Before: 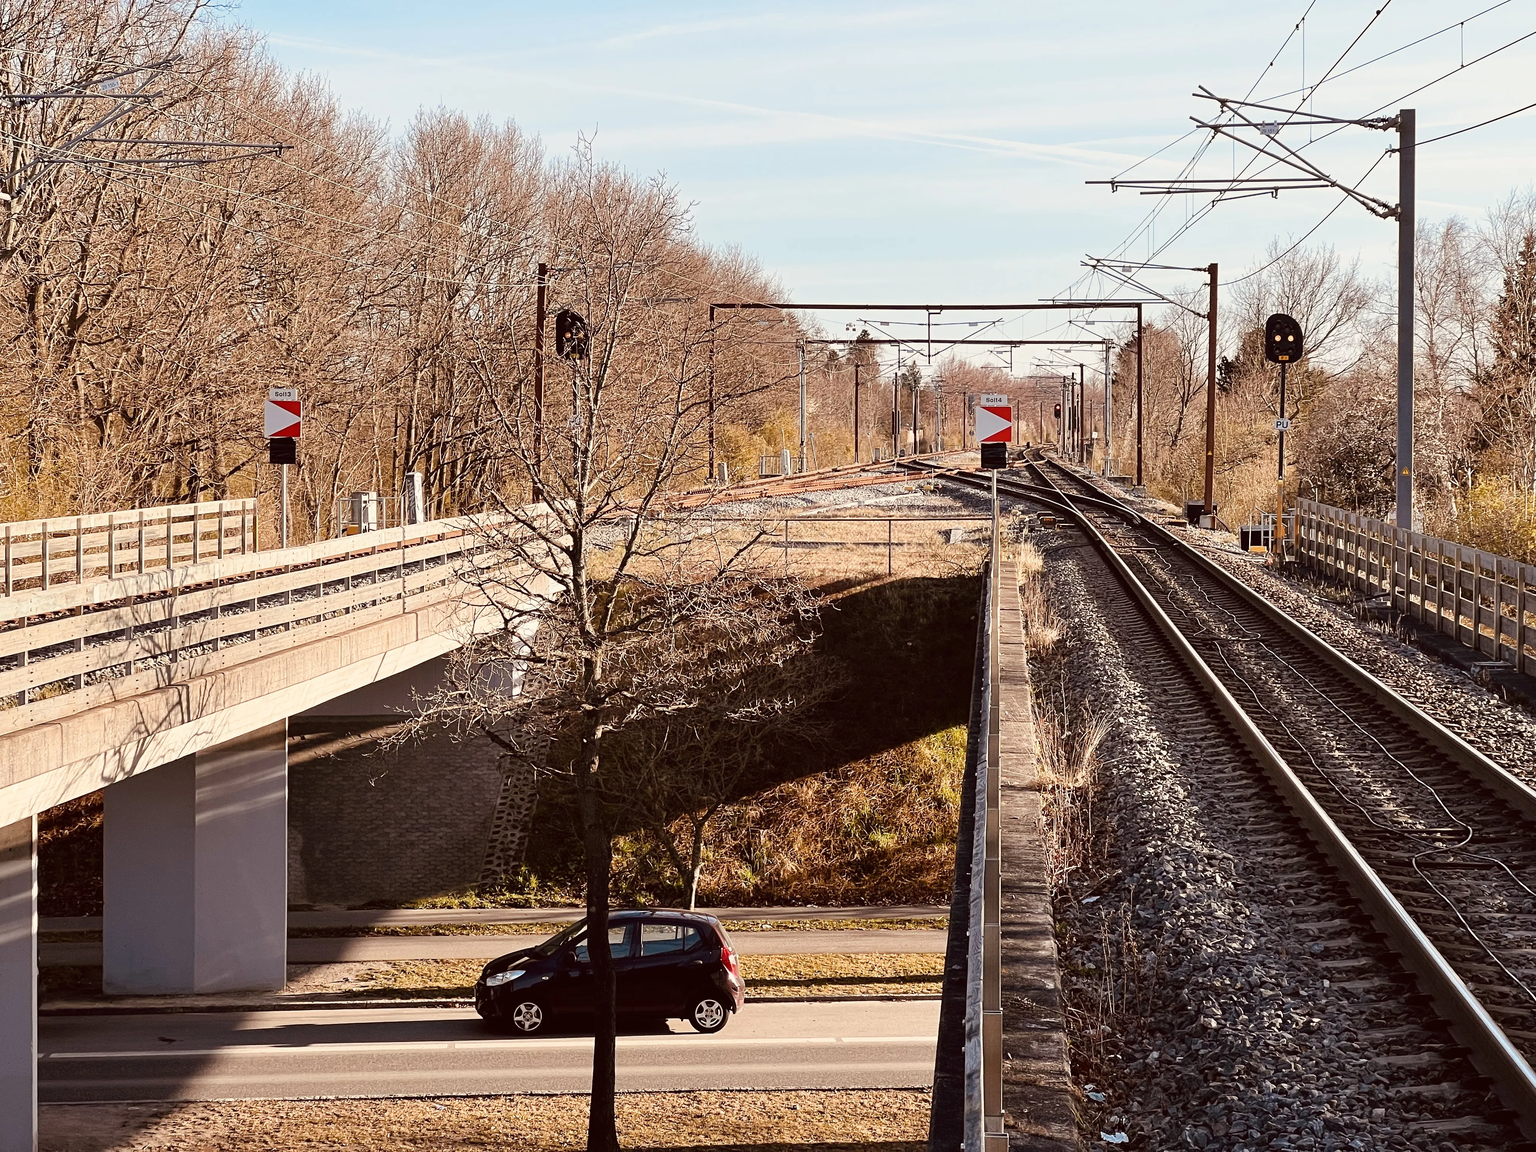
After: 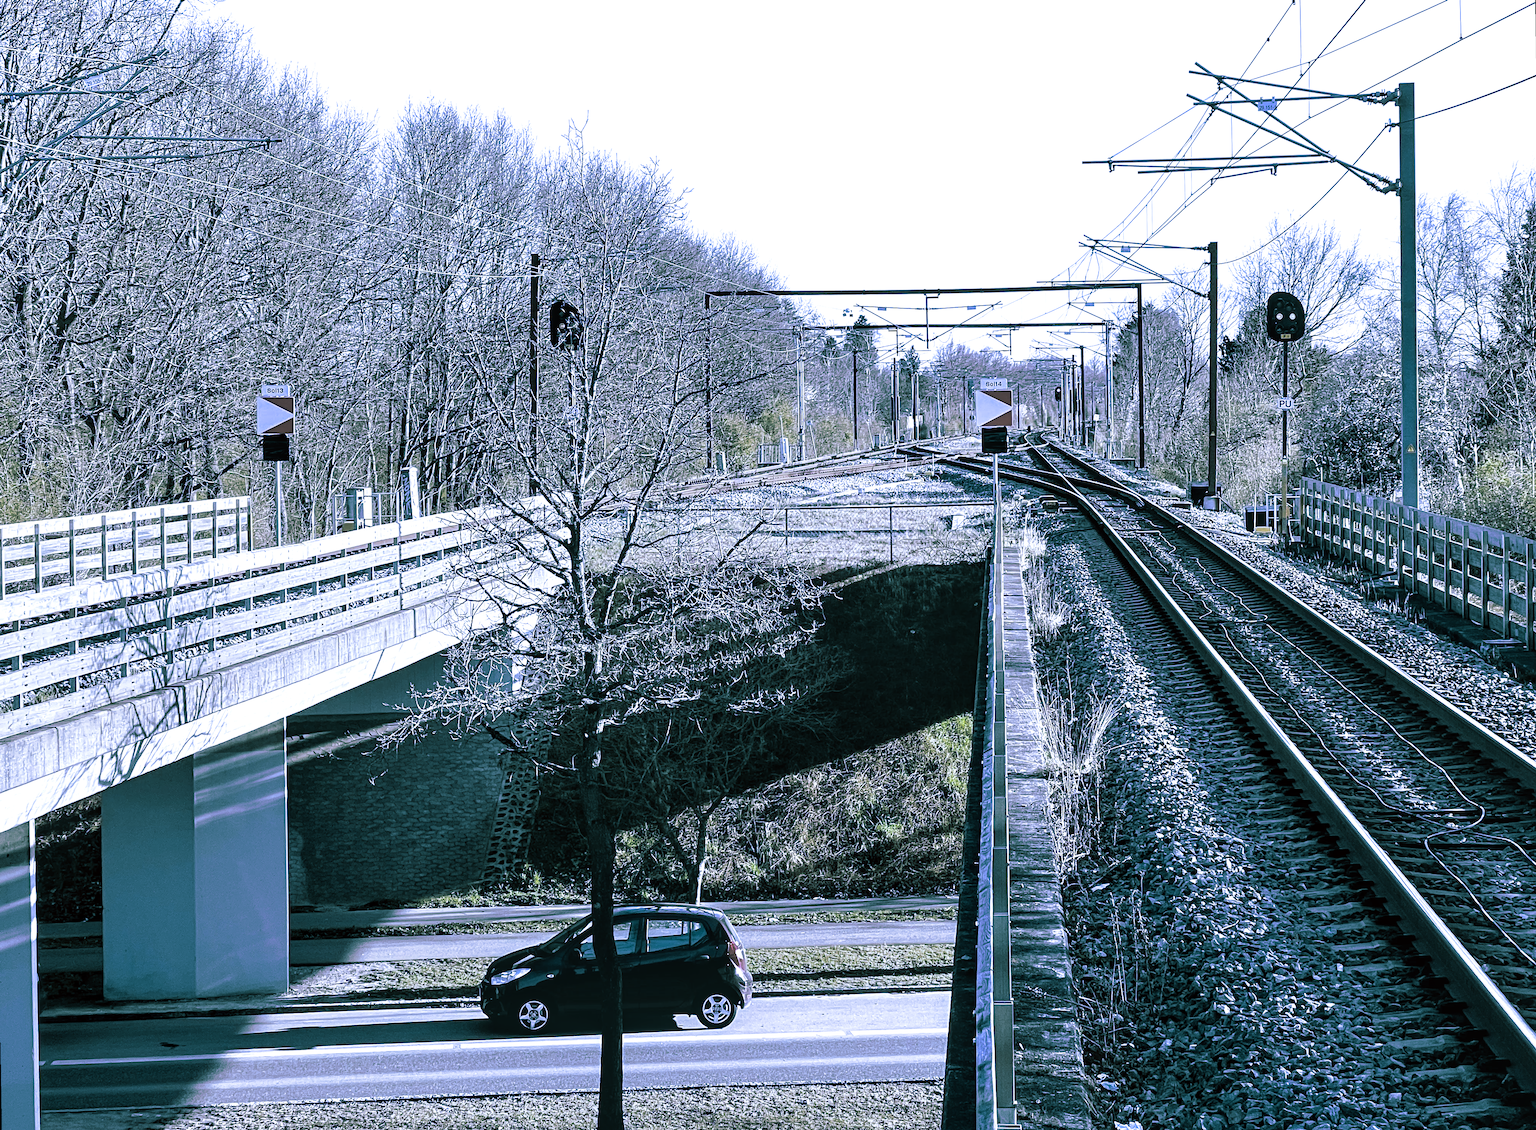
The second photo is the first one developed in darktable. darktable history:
split-toning: shadows › hue 186.43°, highlights › hue 49.29°, compress 30.29%
contrast equalizer: octaves 7, y [[0.6 ×6], [0.55 ×6], [0 ×6], [0 ×6], [0 ×6]], mix 0.15
contrast brightness saturation: contrast 0.1, brightness 0.02, saturation 0.02
local contrast: on, module defaults
white balance: red 0.766, blue 1.537
rotate and perspective: rotation -1°, crop left 0.011, crop right 0.989, crop top 0.025, crop bottom 0.975
